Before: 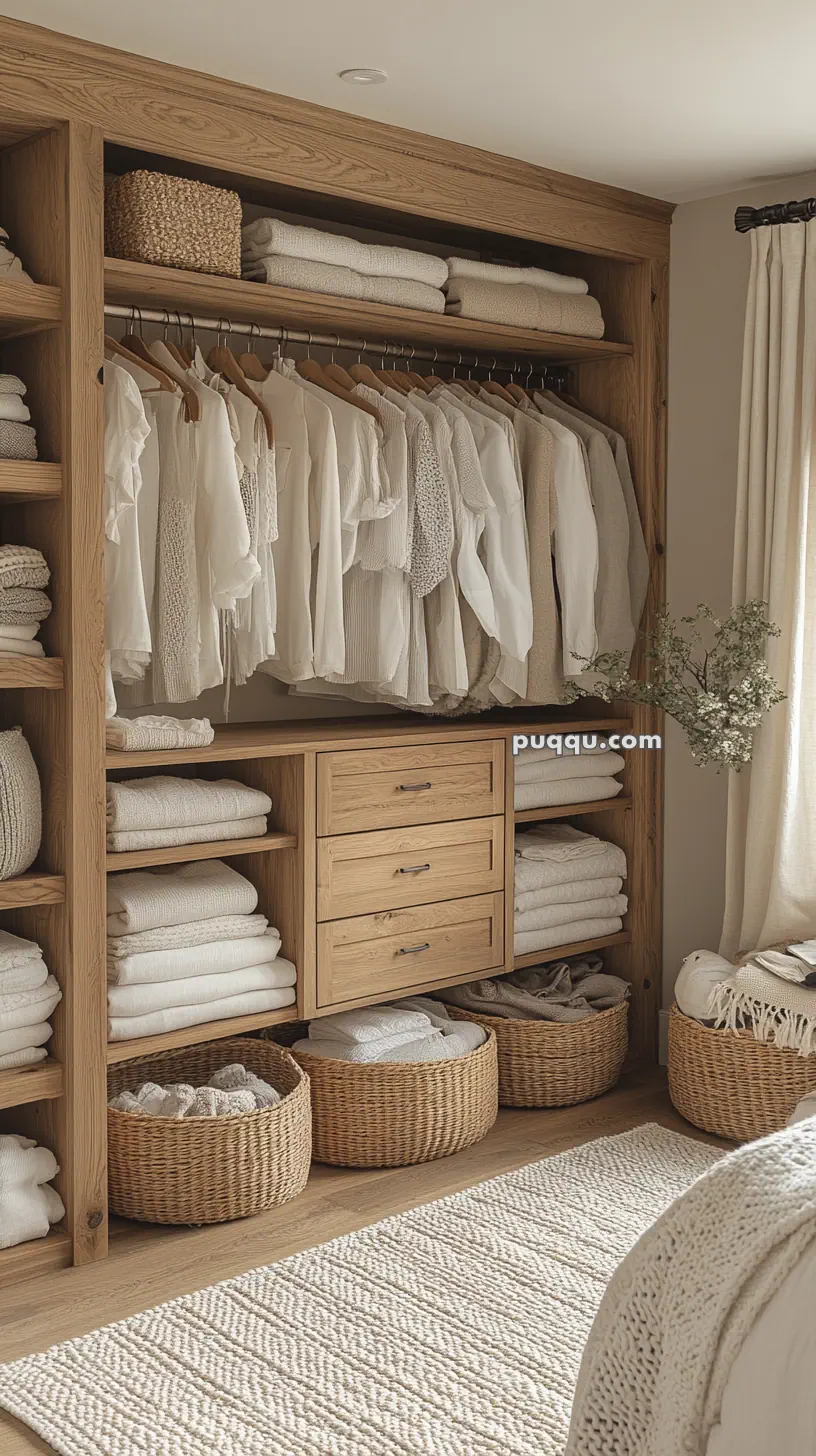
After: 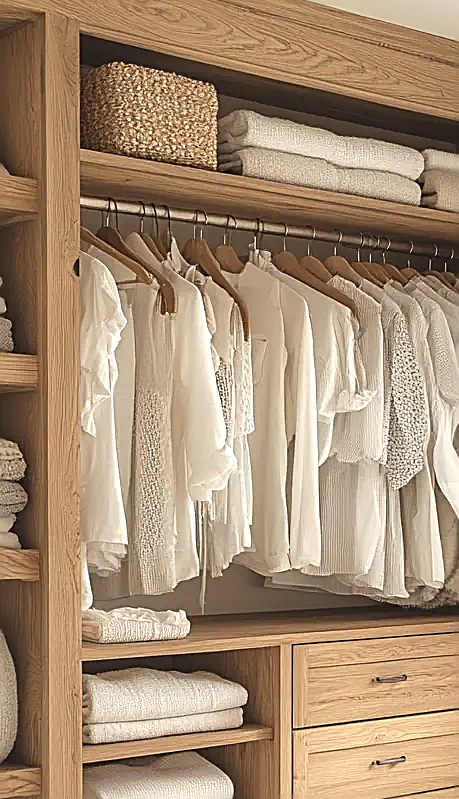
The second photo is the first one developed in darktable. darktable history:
sharpen: amount 0.733
crop and rotate: left 3.059%, top 7.421%, right 40.646%, bottom 37.648%
exposure: black level correction 0, exposure 0.701 EV, compensate highlight preservation false
